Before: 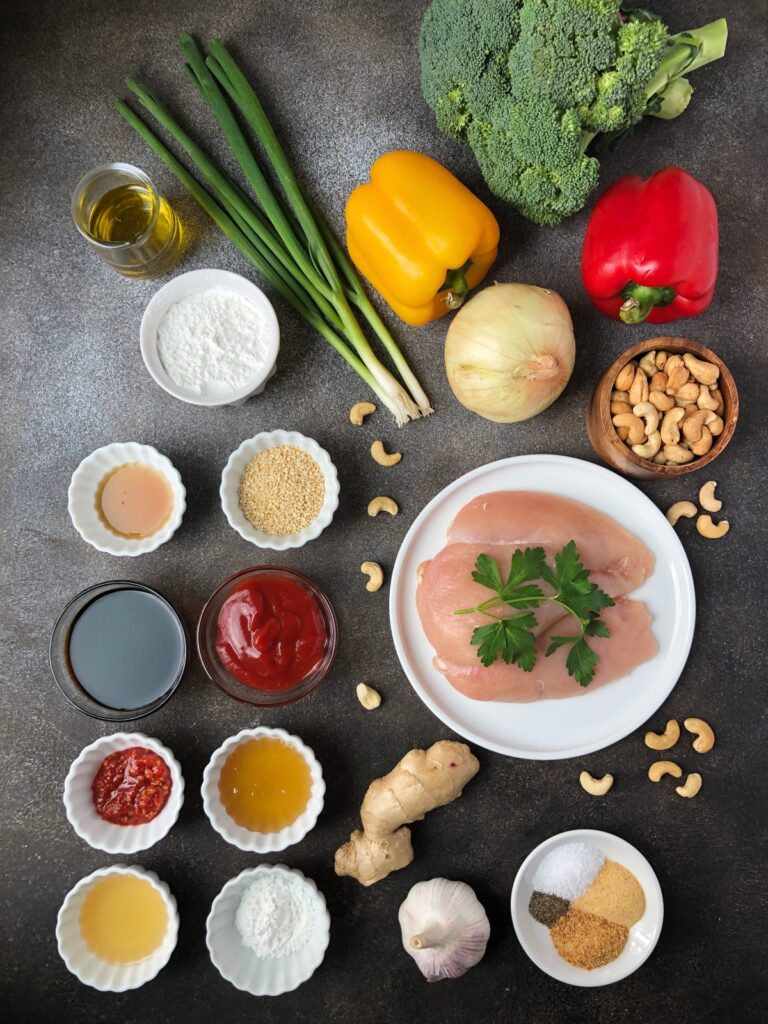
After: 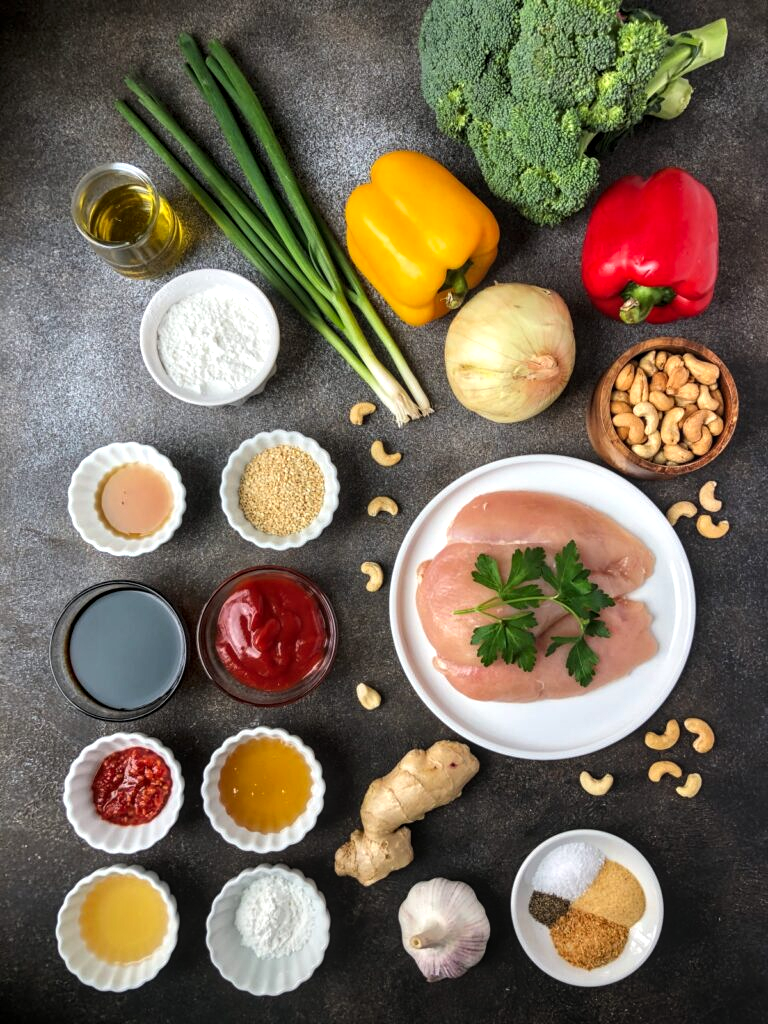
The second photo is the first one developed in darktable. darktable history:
color balance: contrast 10%
local contrast: detail 130%
